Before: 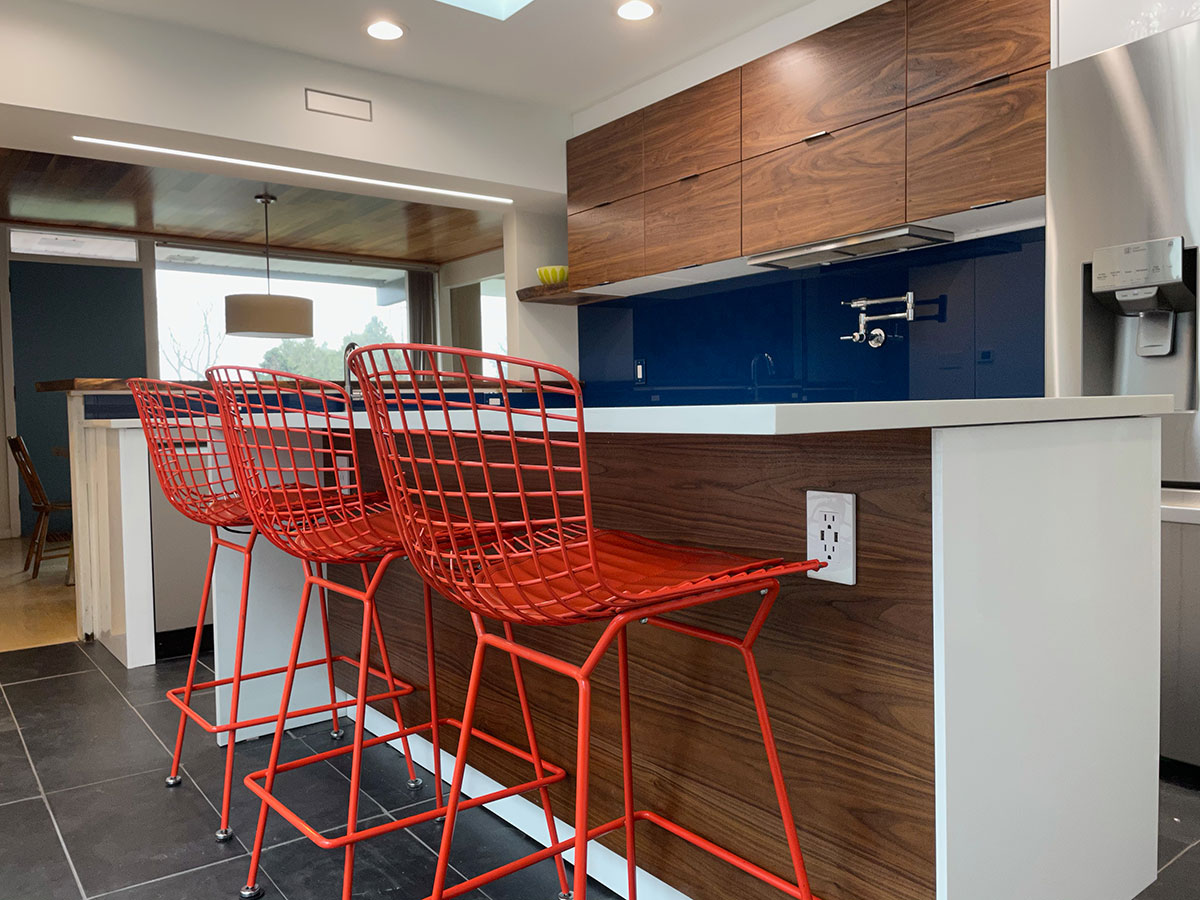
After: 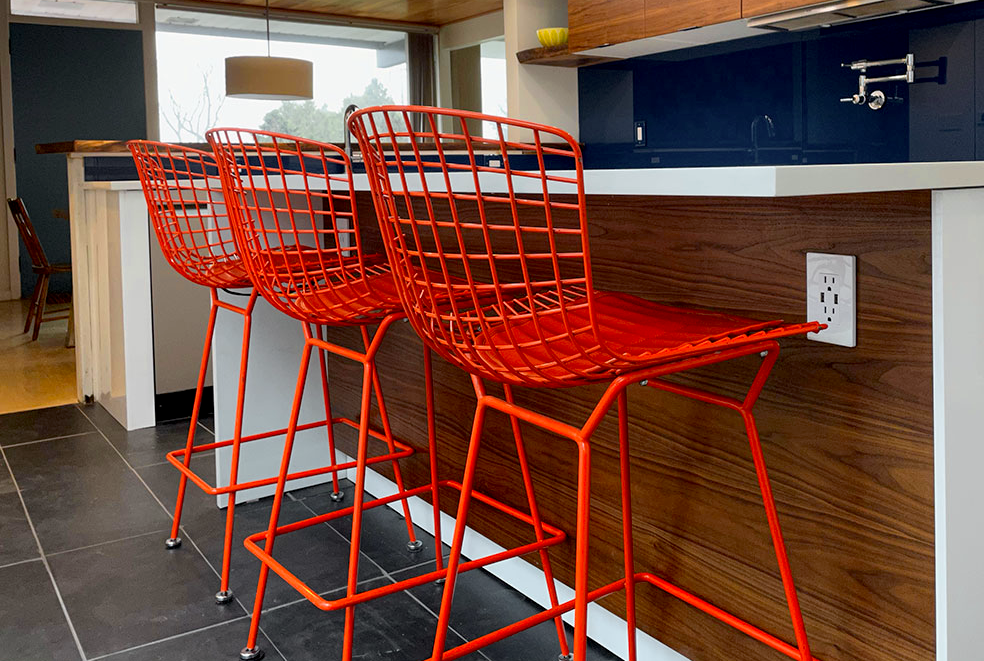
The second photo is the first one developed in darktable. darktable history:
exposure: black level correction 0.005, exposure 0.001 EV, compensate highlight preservation false
crop: top 26.531%, right 17.959%
color zones: curves: ch0 [(0, 0.511) (0.143, 0.531) (0.286, 0.56) (0.429, 0.5) (0.571, 0.5) (0.714, 0.5) (0.857, 0.5) (1, 0.5)]; ch1 [(0, 0.525) (0.143, 0.705) (0.286, 0.715) (0.429, 0.35) (0.571, 0.35) (0.714, 0.35) (0.857, 0.4) (1, 0.4)]; ch2 [(0, 0.572) (0.143, 0.512) (0.286, 0.473) (0.429, 0.45) (0.571, 0.5) (0.714, 0.5) (0.857, 0.518) (1, 0.518)]
